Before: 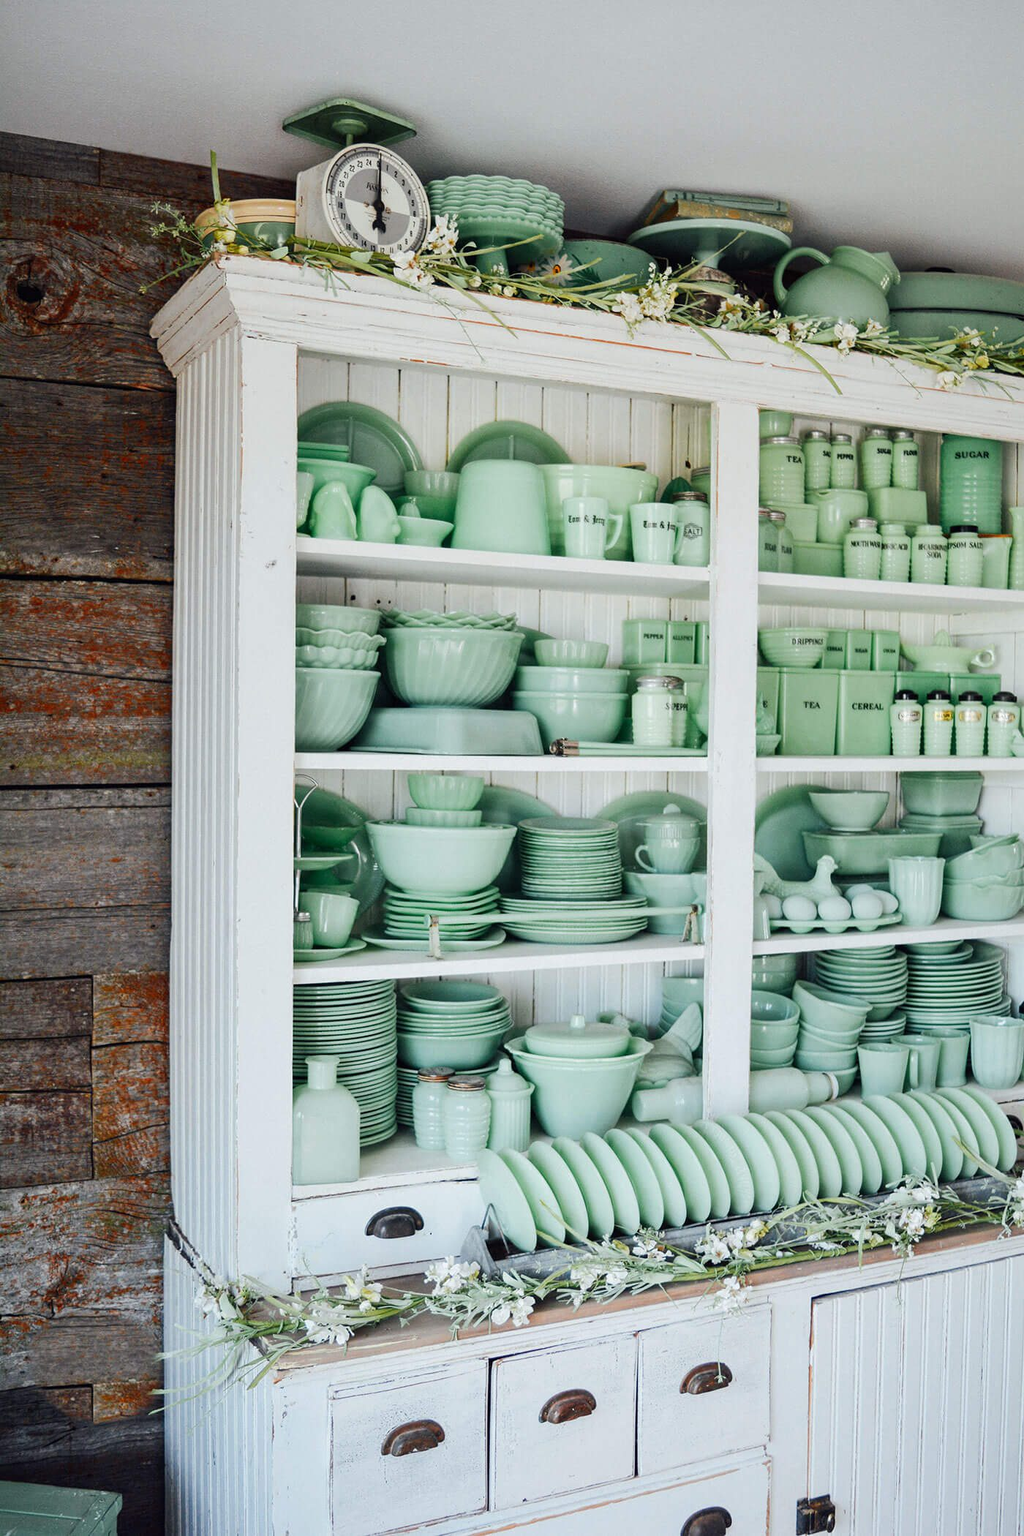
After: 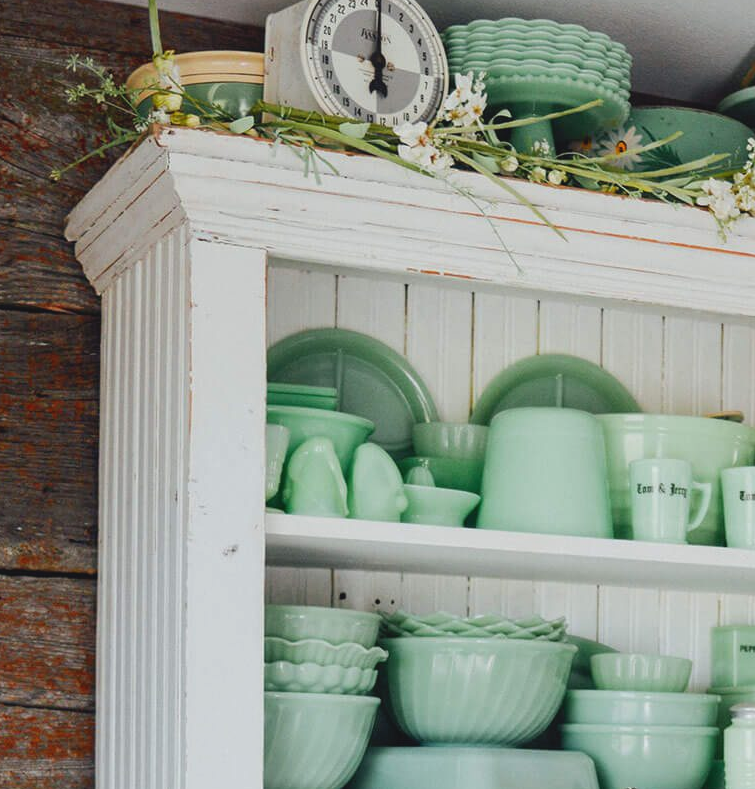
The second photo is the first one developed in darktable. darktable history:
crop: left 10.036%, top 10.525%, right 36.025%, bottom 51.866%
contrast brightness saturation: contrast -0.115
